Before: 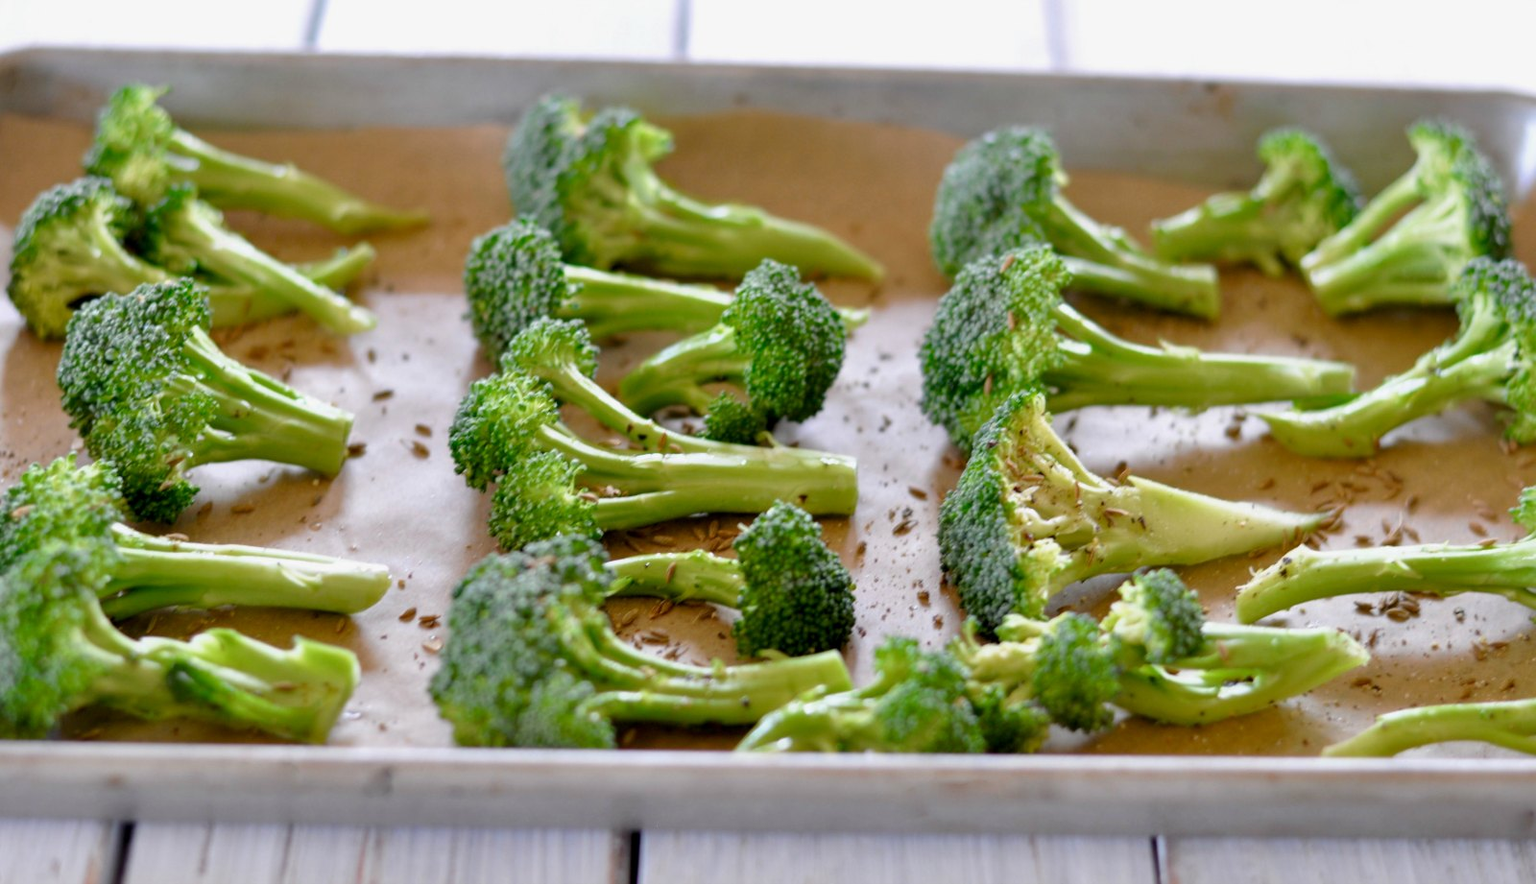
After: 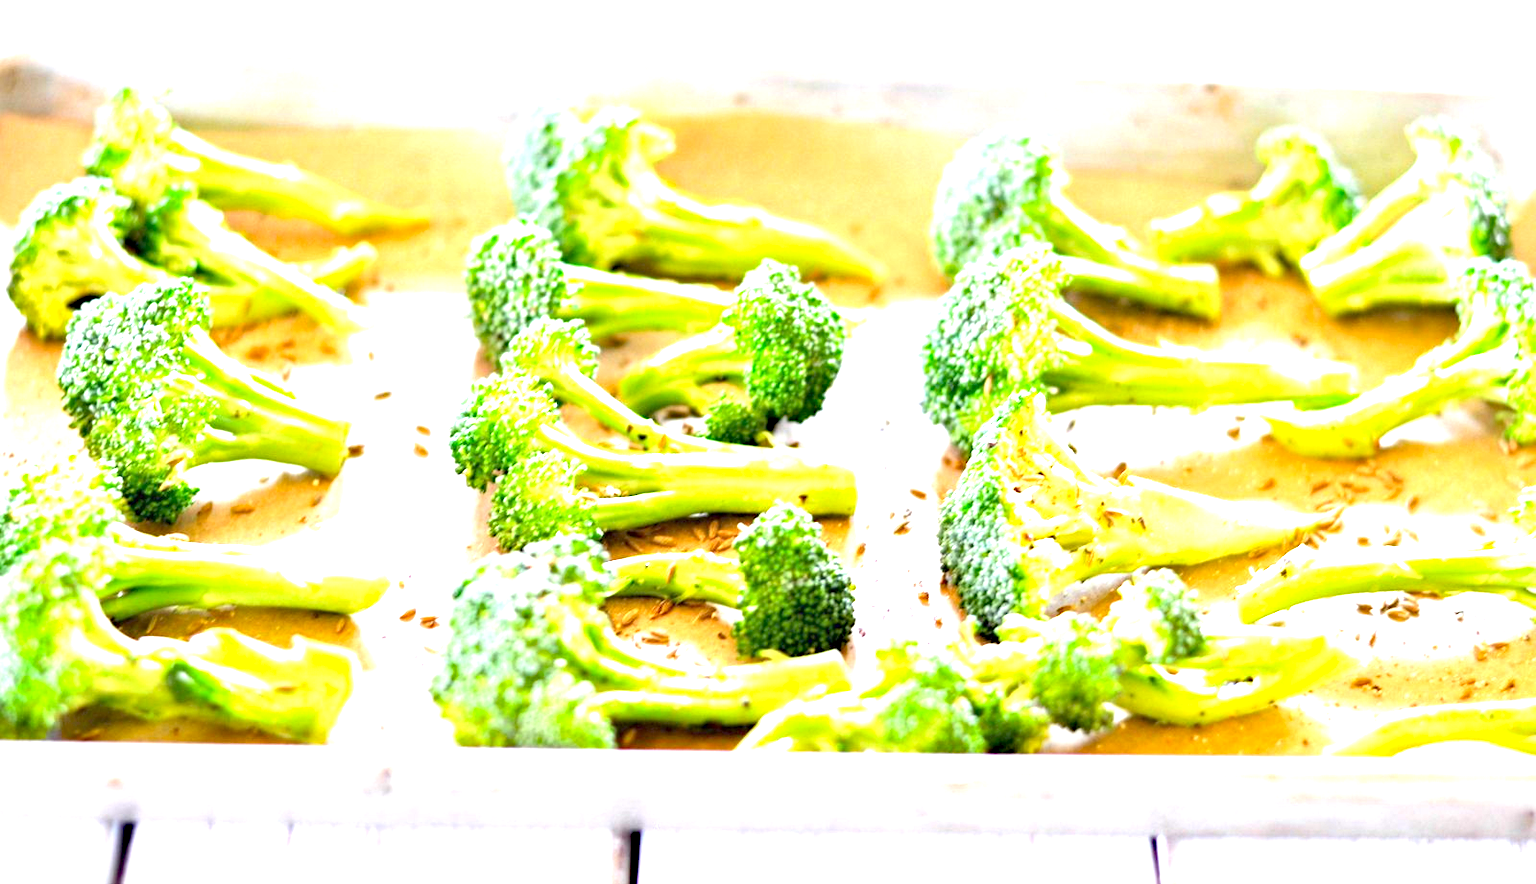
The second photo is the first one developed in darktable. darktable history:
exposure: black level correction 0, exposure 1.52 EV, compensate exposure bias true, compensate highlight preservation false
haze removal: compatibility mode true, adaptive false
